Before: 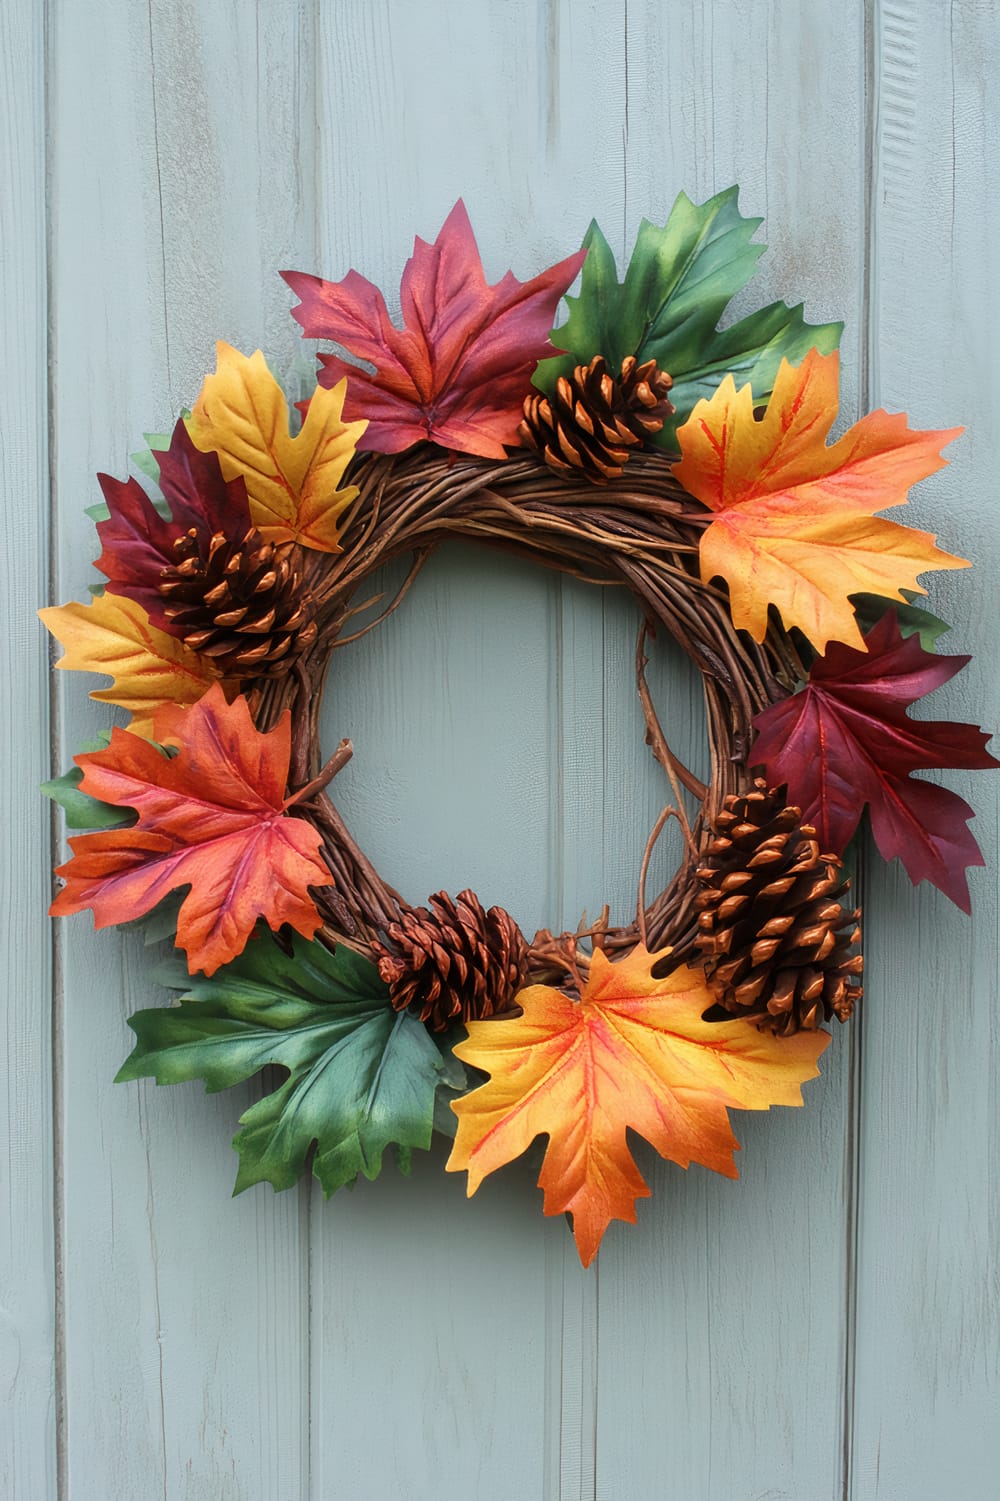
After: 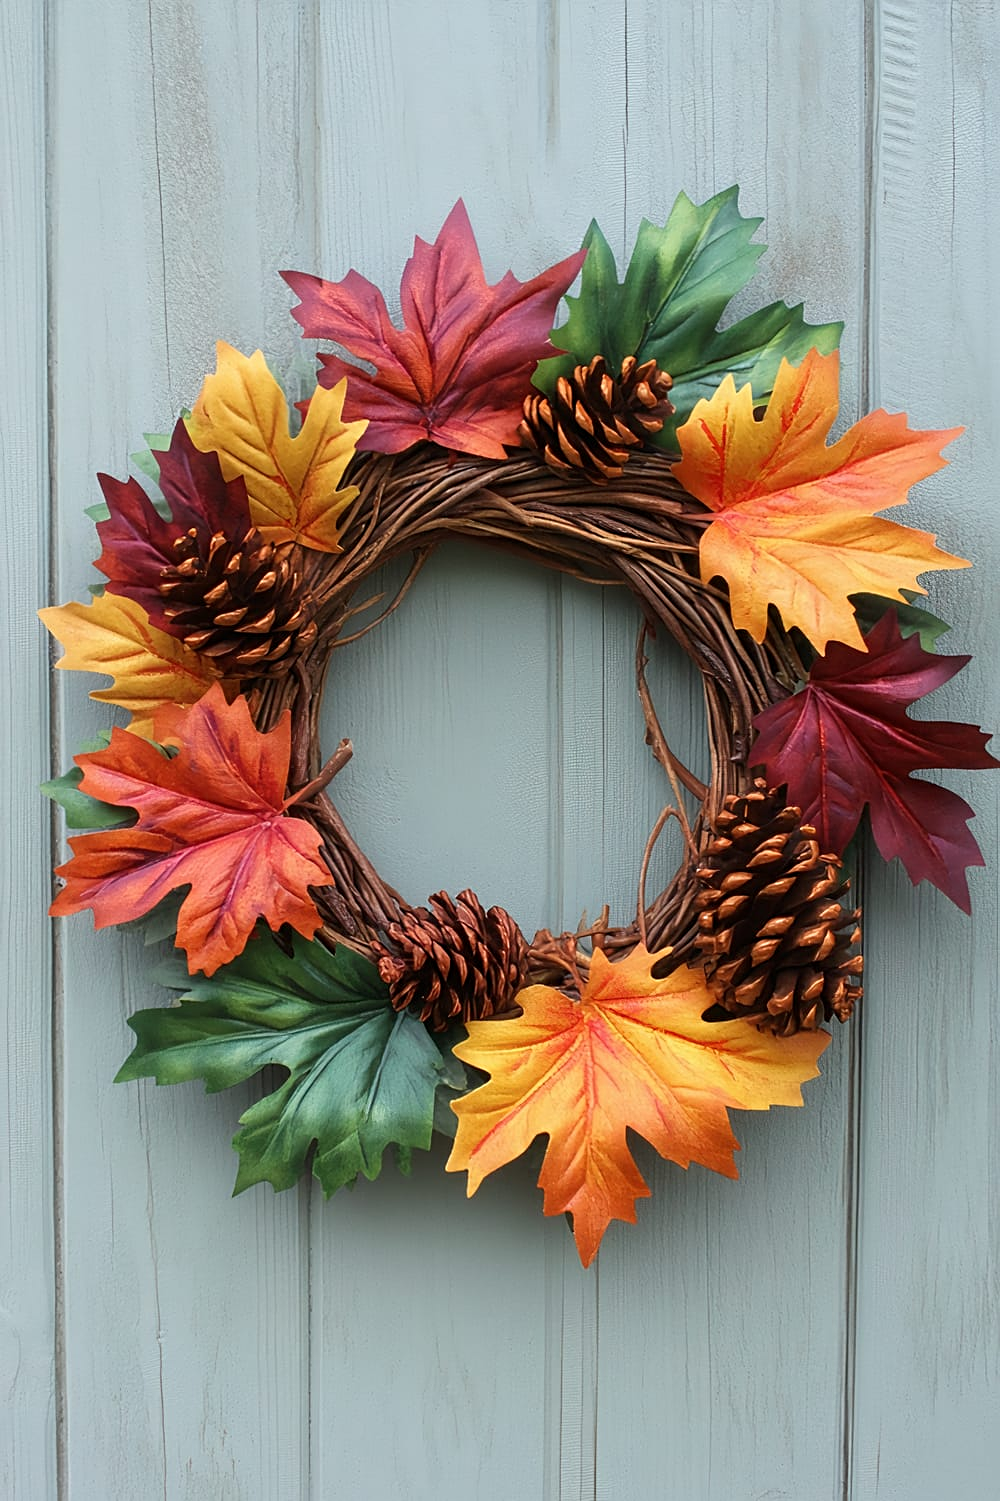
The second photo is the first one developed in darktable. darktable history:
sharpen: radius 2.526, amount 0.324
